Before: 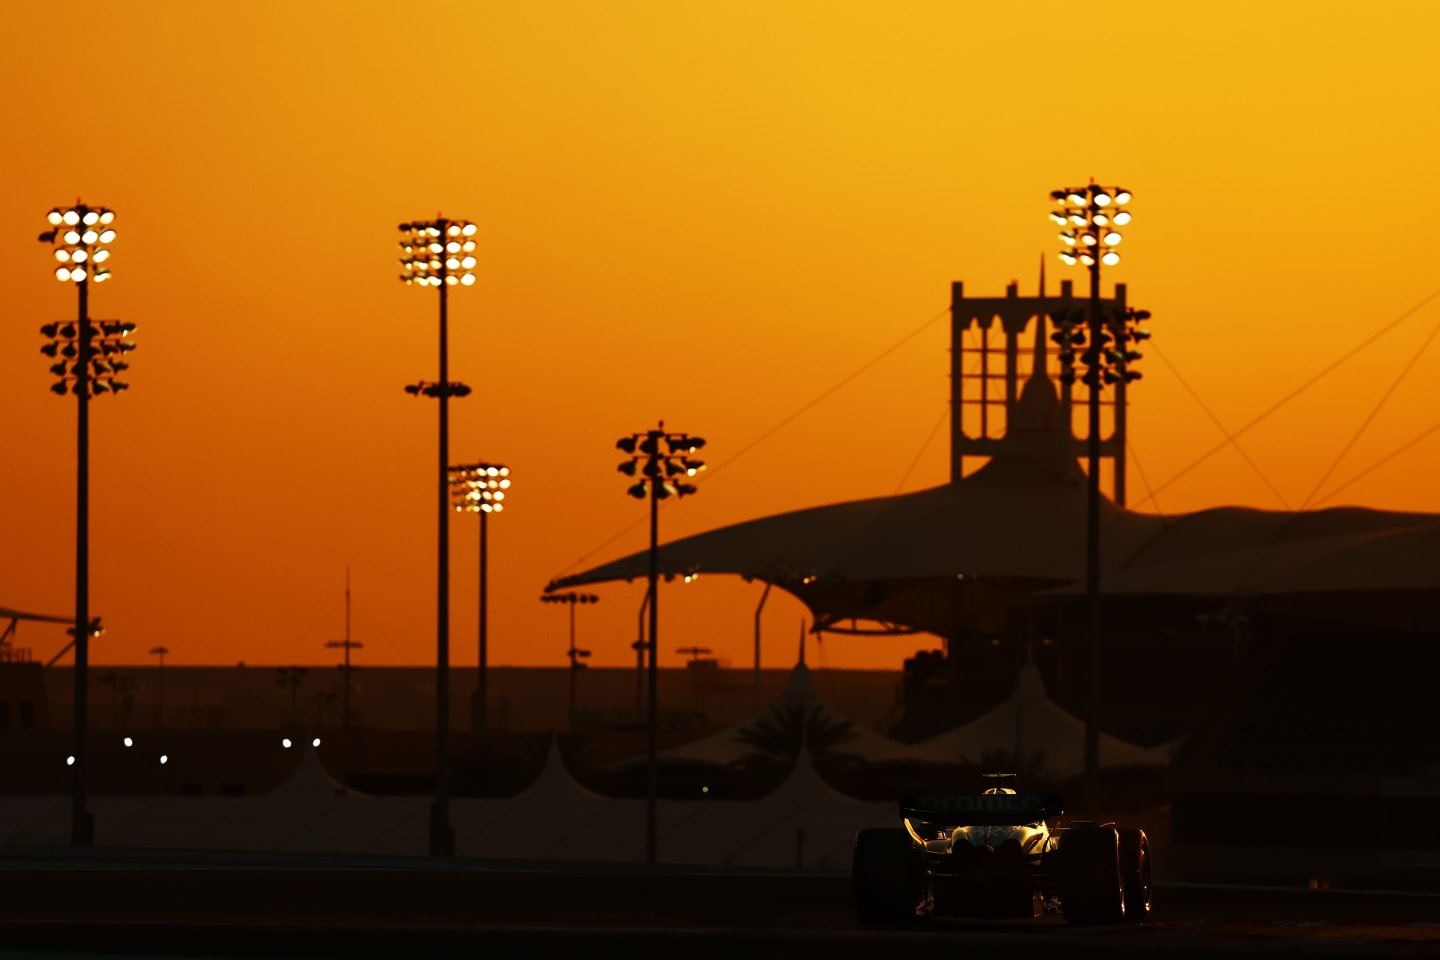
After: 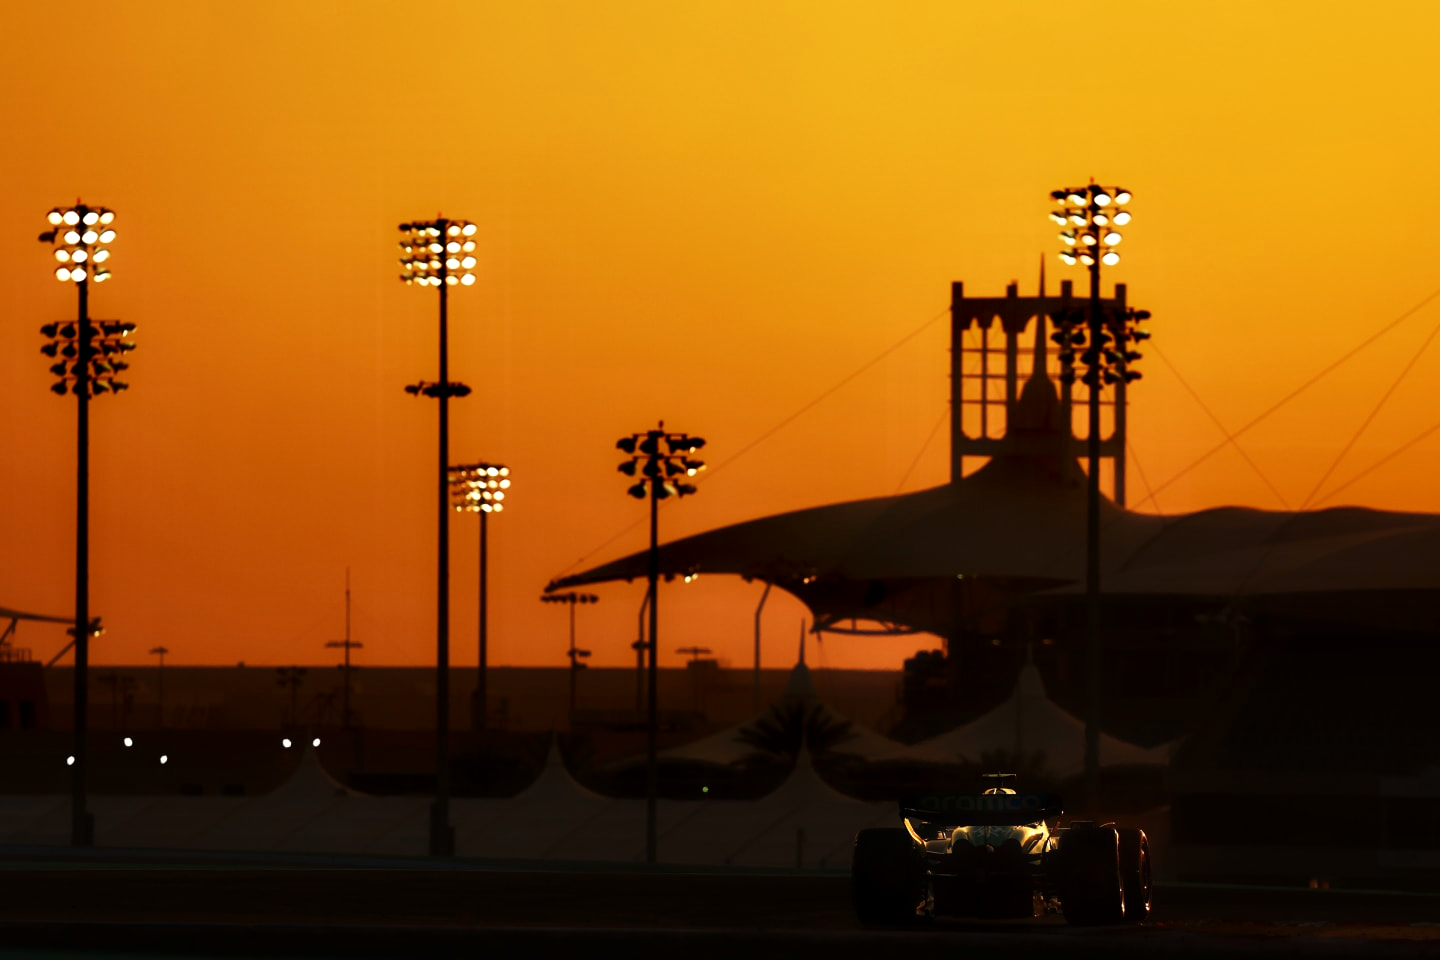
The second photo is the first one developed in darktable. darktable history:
base curve: preserve colors none
contrast equalizer: y [[0.579, 0.58, 0.505, 0.5, 0.5, 0.5], [0.5 ×6], [0.5 ×6], [0 ×6], [0 ×6]]
